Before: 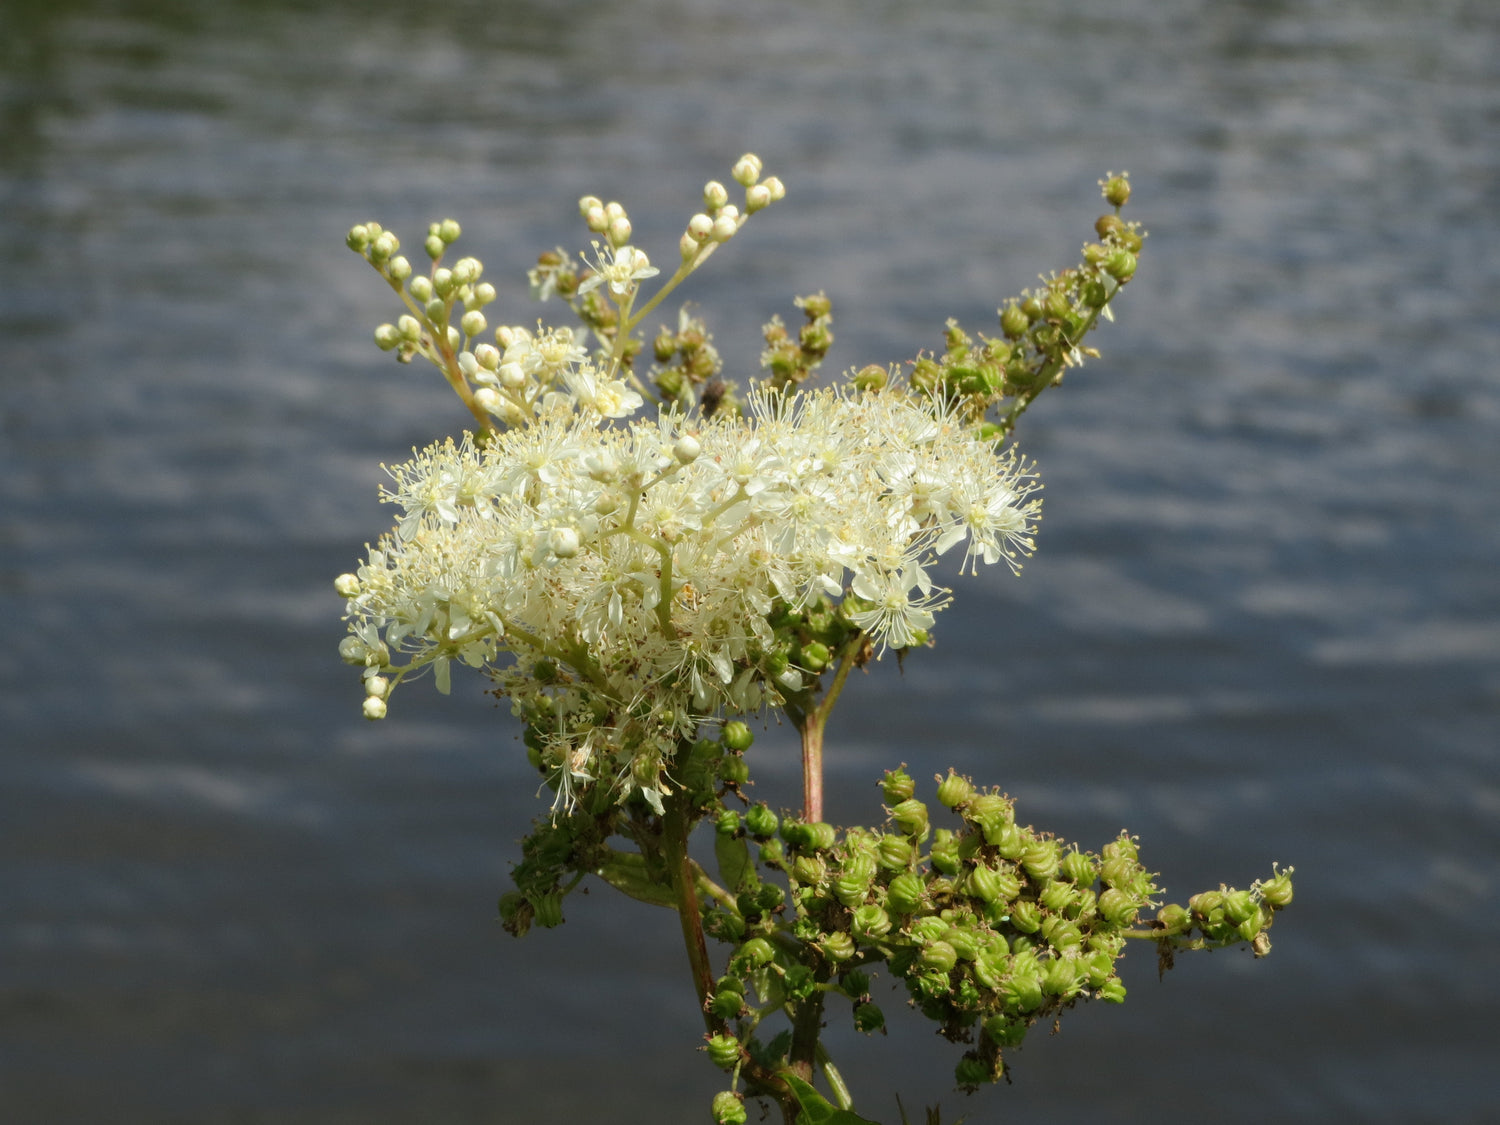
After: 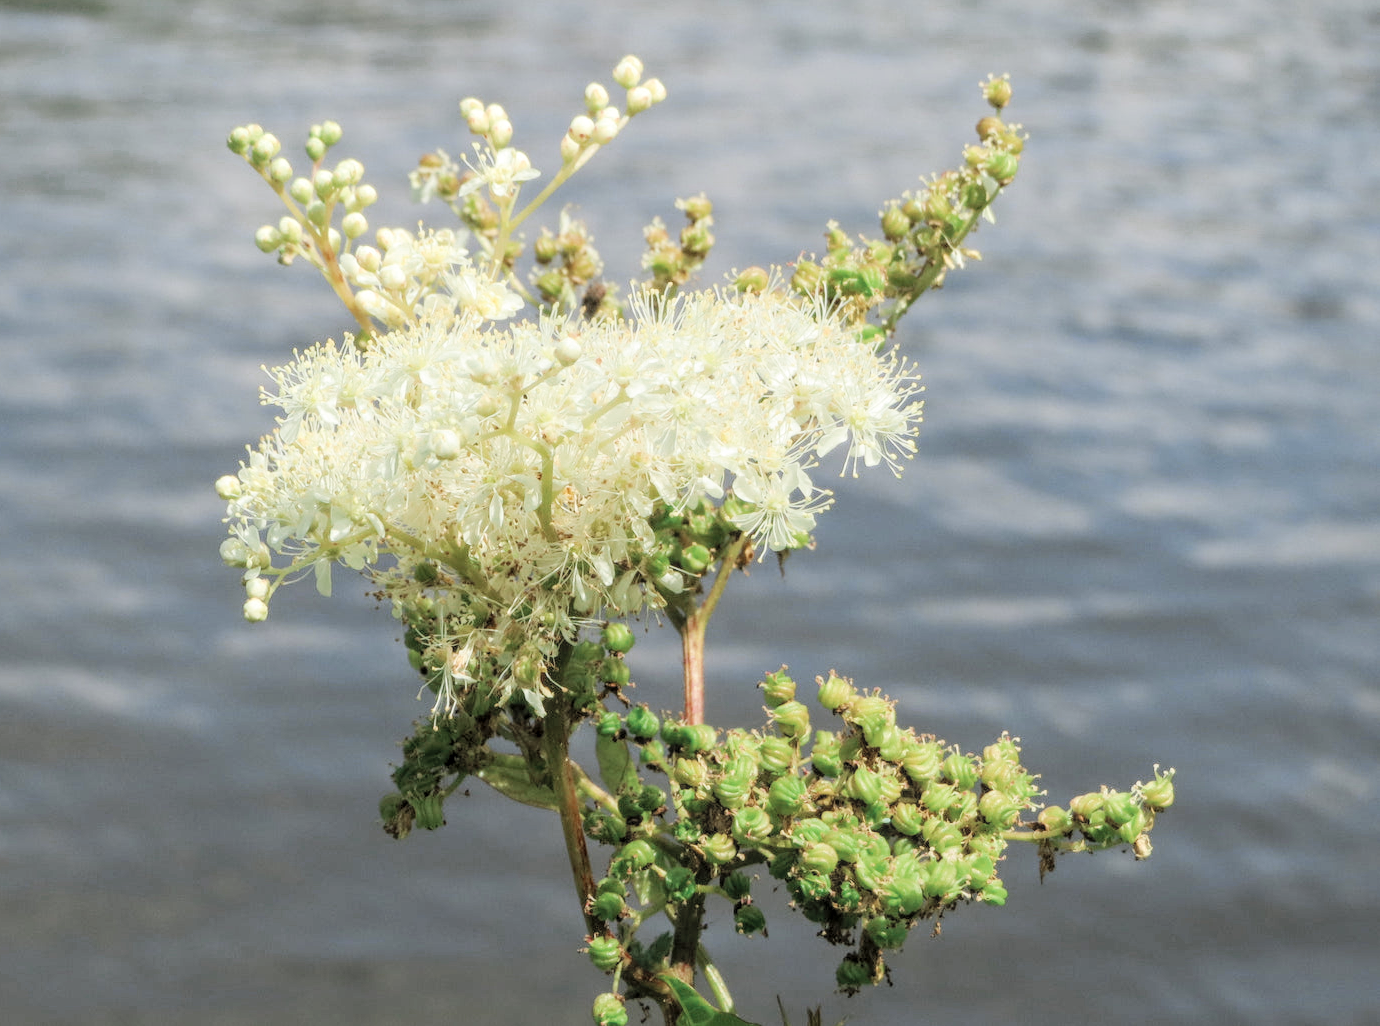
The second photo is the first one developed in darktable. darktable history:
color zones: curves: ch0 [(0, 0.5) (0.125, 0.4) (0.25, 0.5) (0.375, 0.4) (0.5, 0.4) (0.625, 0.6) (0.75, 0.6) (0.875, 0.5)]; ch1 [(0, 0.4) (0.125, 0.5) (0.25, 0.4) (0.375, 0.4) (0.5, 0.4) (0.625, 0.4) (0.75, 0.5) (0.875, 0.4)]; ch2 [(0, 0.6) (0.125, 0.5) (0.25, 0.5) (0.375, 0.6) (0.5, 0.6) (0.625, 0.5) (0.75, 0.5) (0.875, 0.5)]
tone equalizer: edges refinement/feathering 500, mask exposure compensation -1.57 EV, preserve details no
contrast brightness saturation: brightness 0.152
crop and rotate: left 7.979%, top 8.799%
exposure: exposure 1.001 EV, compensate highlight preservation false
filmic rgb: black relative exposure -7.65 EV, white relative exposure 4.56 EV, hardness 3.61
local contrast: on, module defaults
